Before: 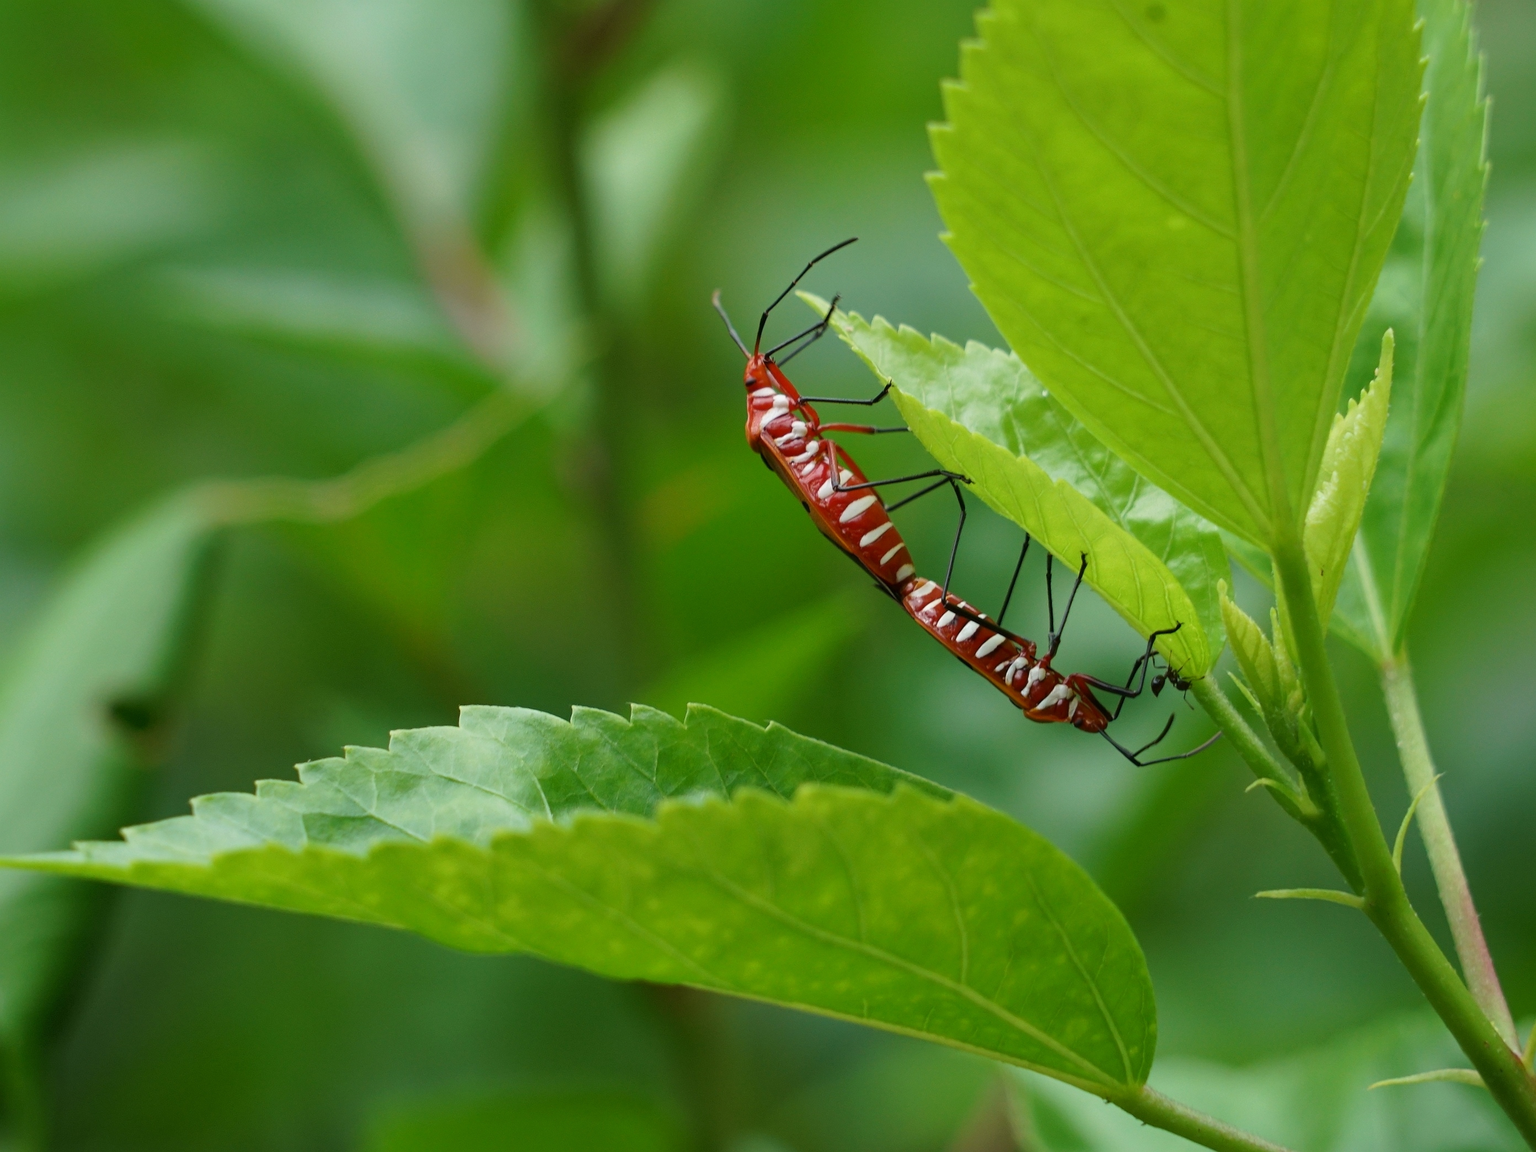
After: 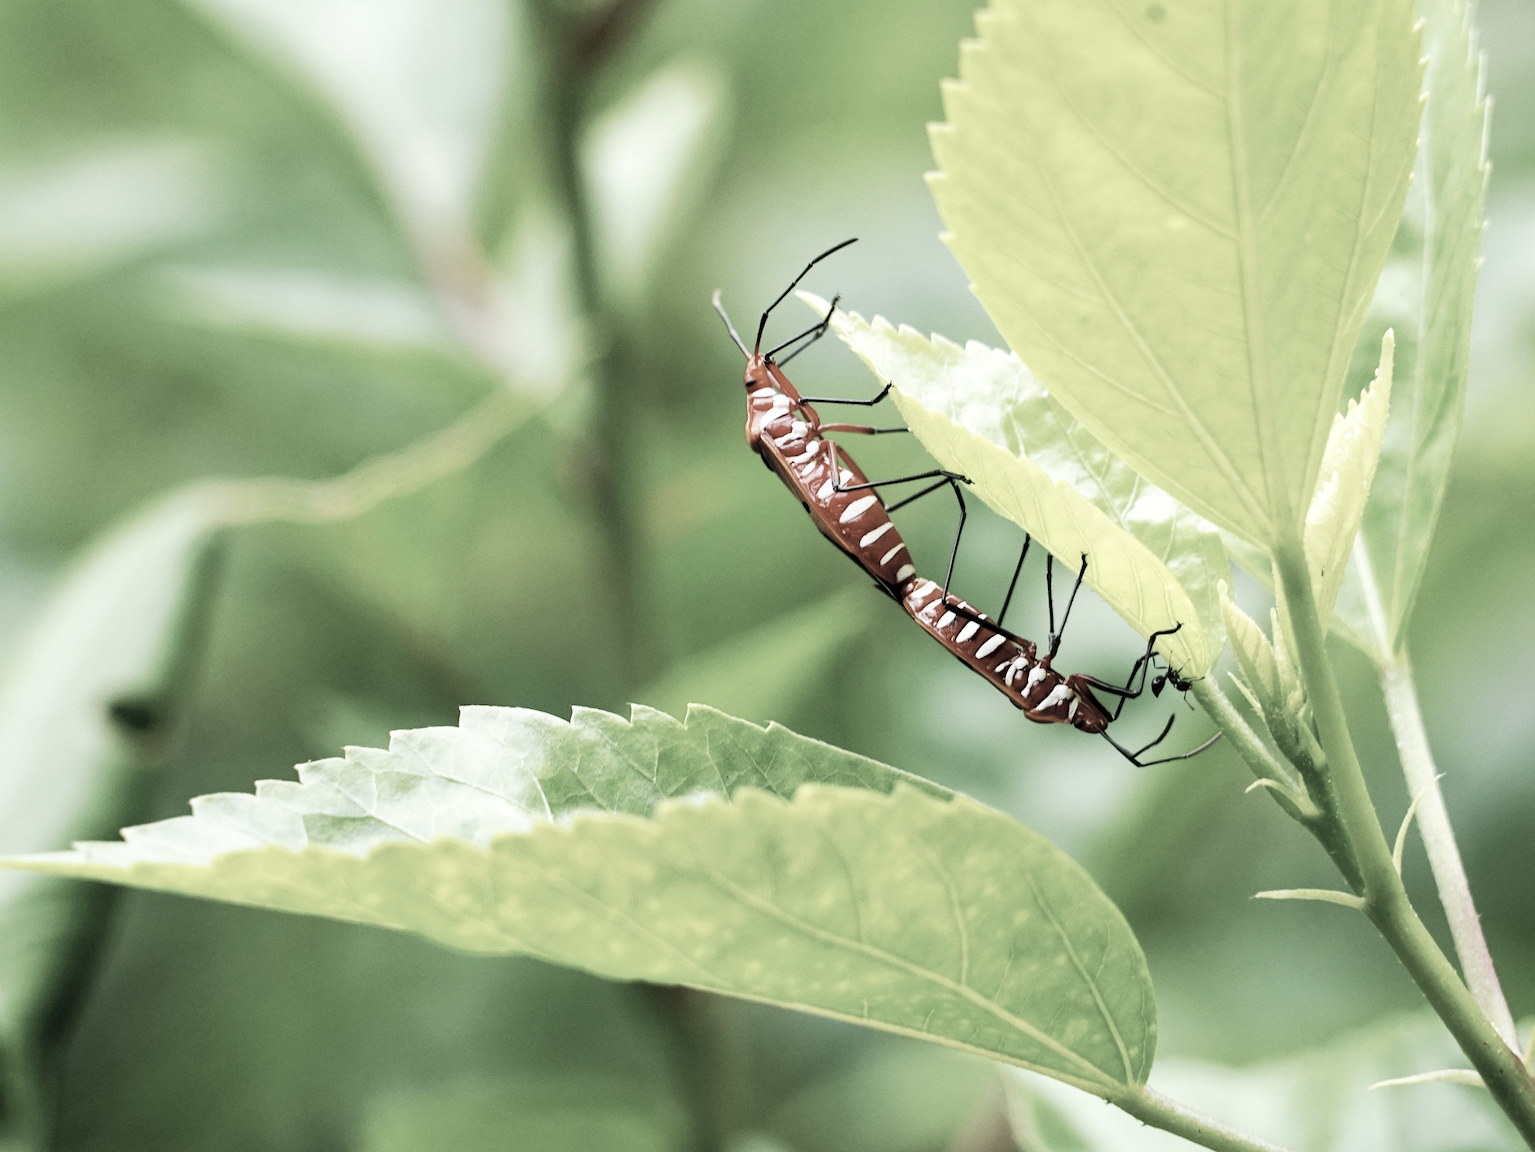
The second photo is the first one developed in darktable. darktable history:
color correction: saturation 0.3
base curve: curves: ch0 [(0, 0) (0.007, 0.004) (0.027, 0.03) (0.046, 0.07) (0.207, 0.54) (0.442, 0.872) (0.673, 0.972) (1, 1)], preserve colors none
local contrast: highlights 100%, shadows 100%, detail 120%, midtone range 0.2
